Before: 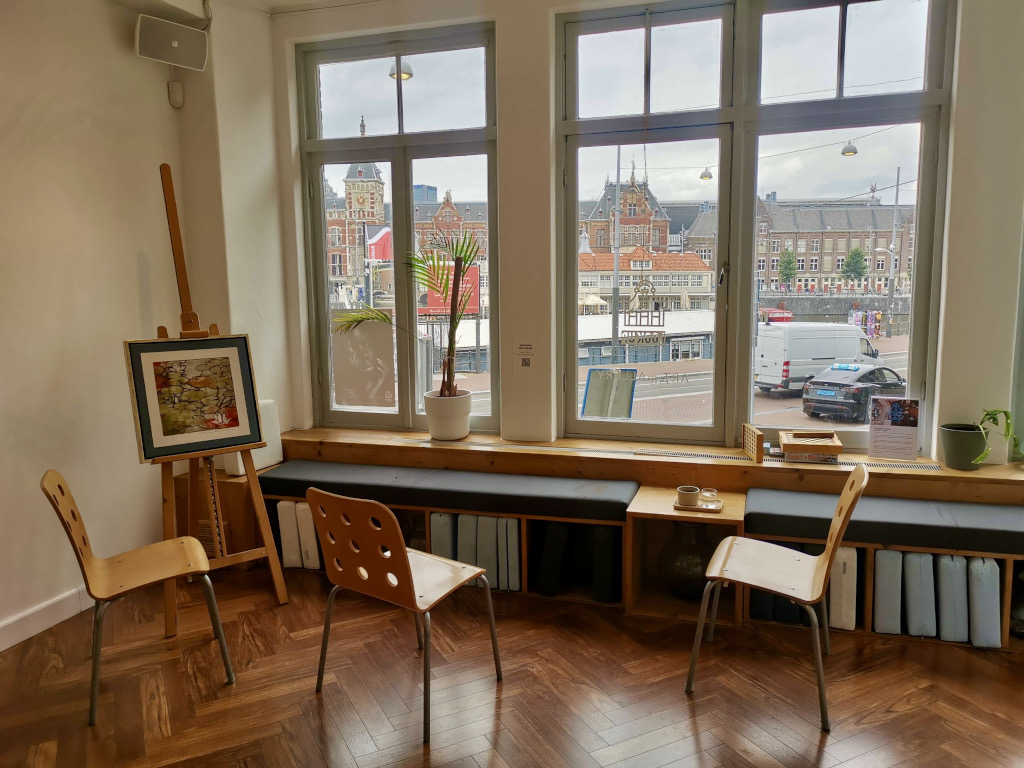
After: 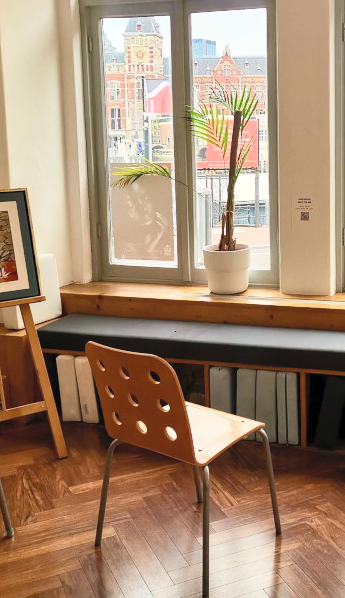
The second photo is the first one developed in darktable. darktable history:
contrast brightness saturation: contrast 0.372, brightness 0.515
crop and rotate: left 21.665%, top 19.026%, right 44.643%, bottom 2.996%
